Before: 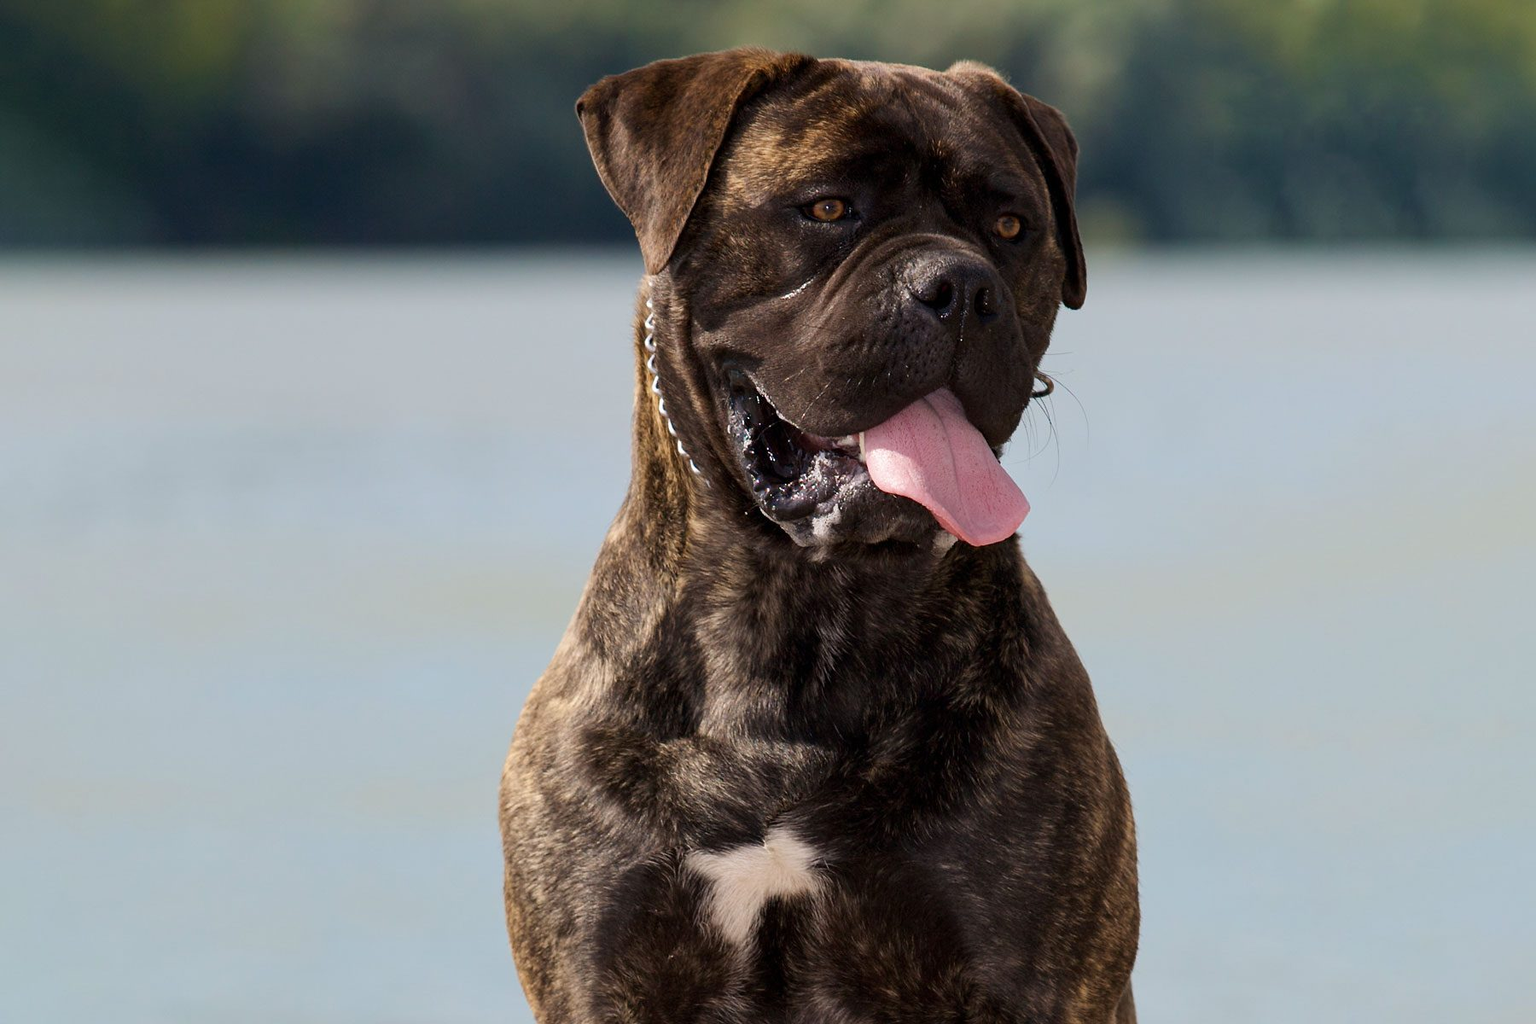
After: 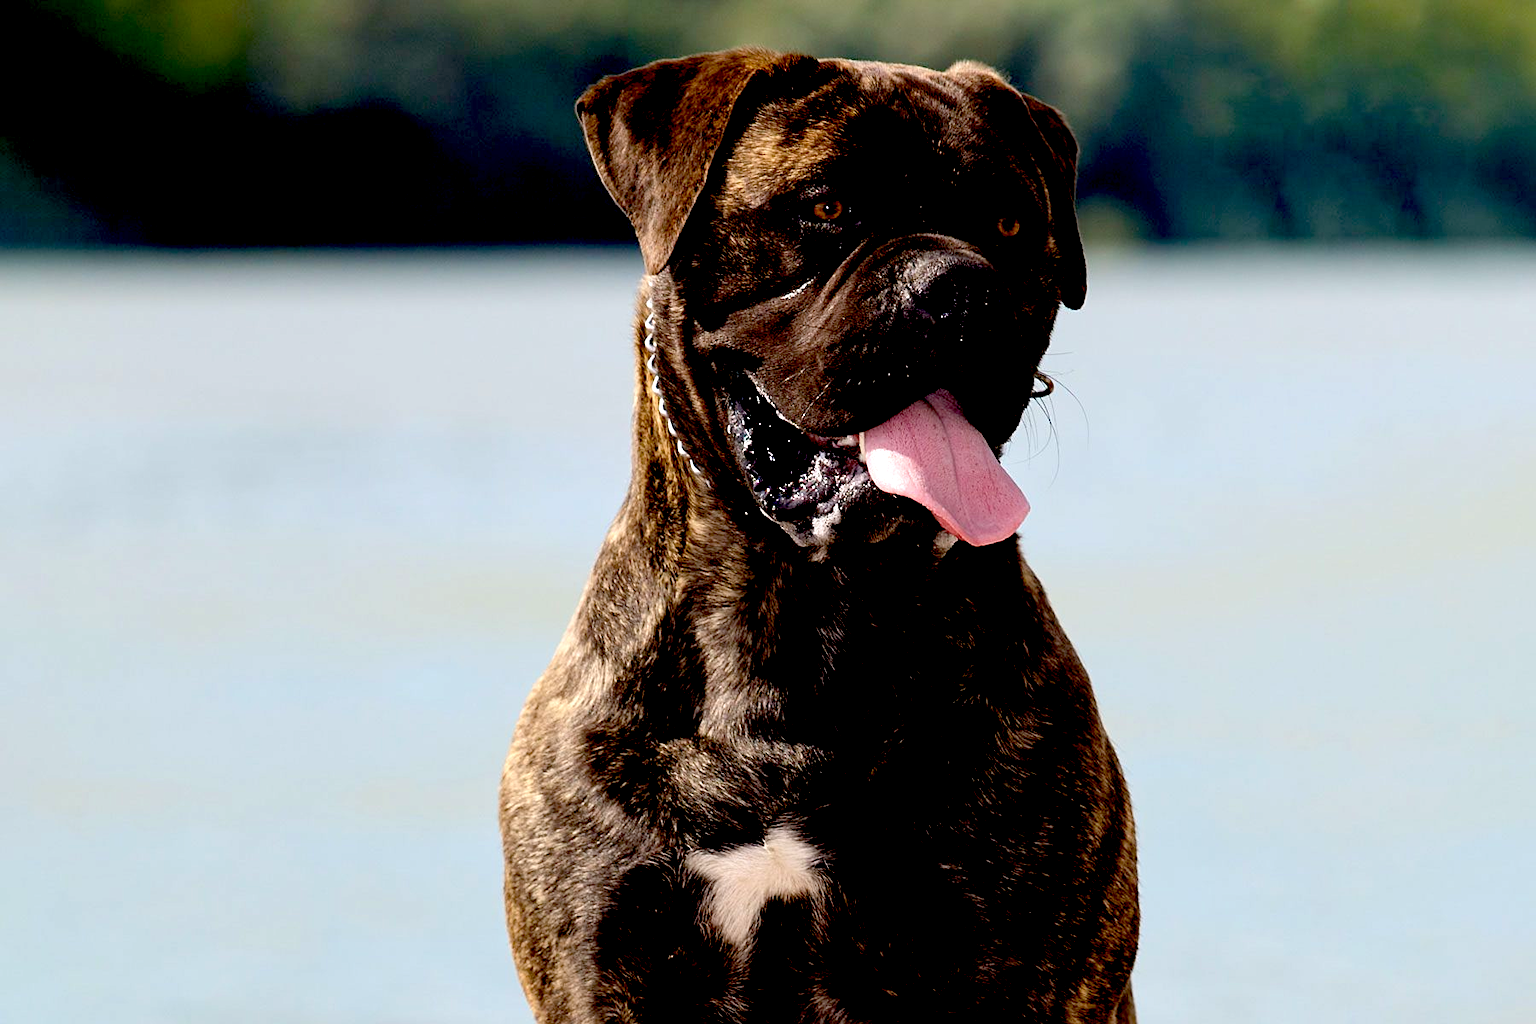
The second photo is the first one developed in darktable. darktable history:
sharpen: amount 0.216
exposure: black level correction 0.039, exposure 0.499 EV, compensate exposure bias true, compensate highlight preservation false
